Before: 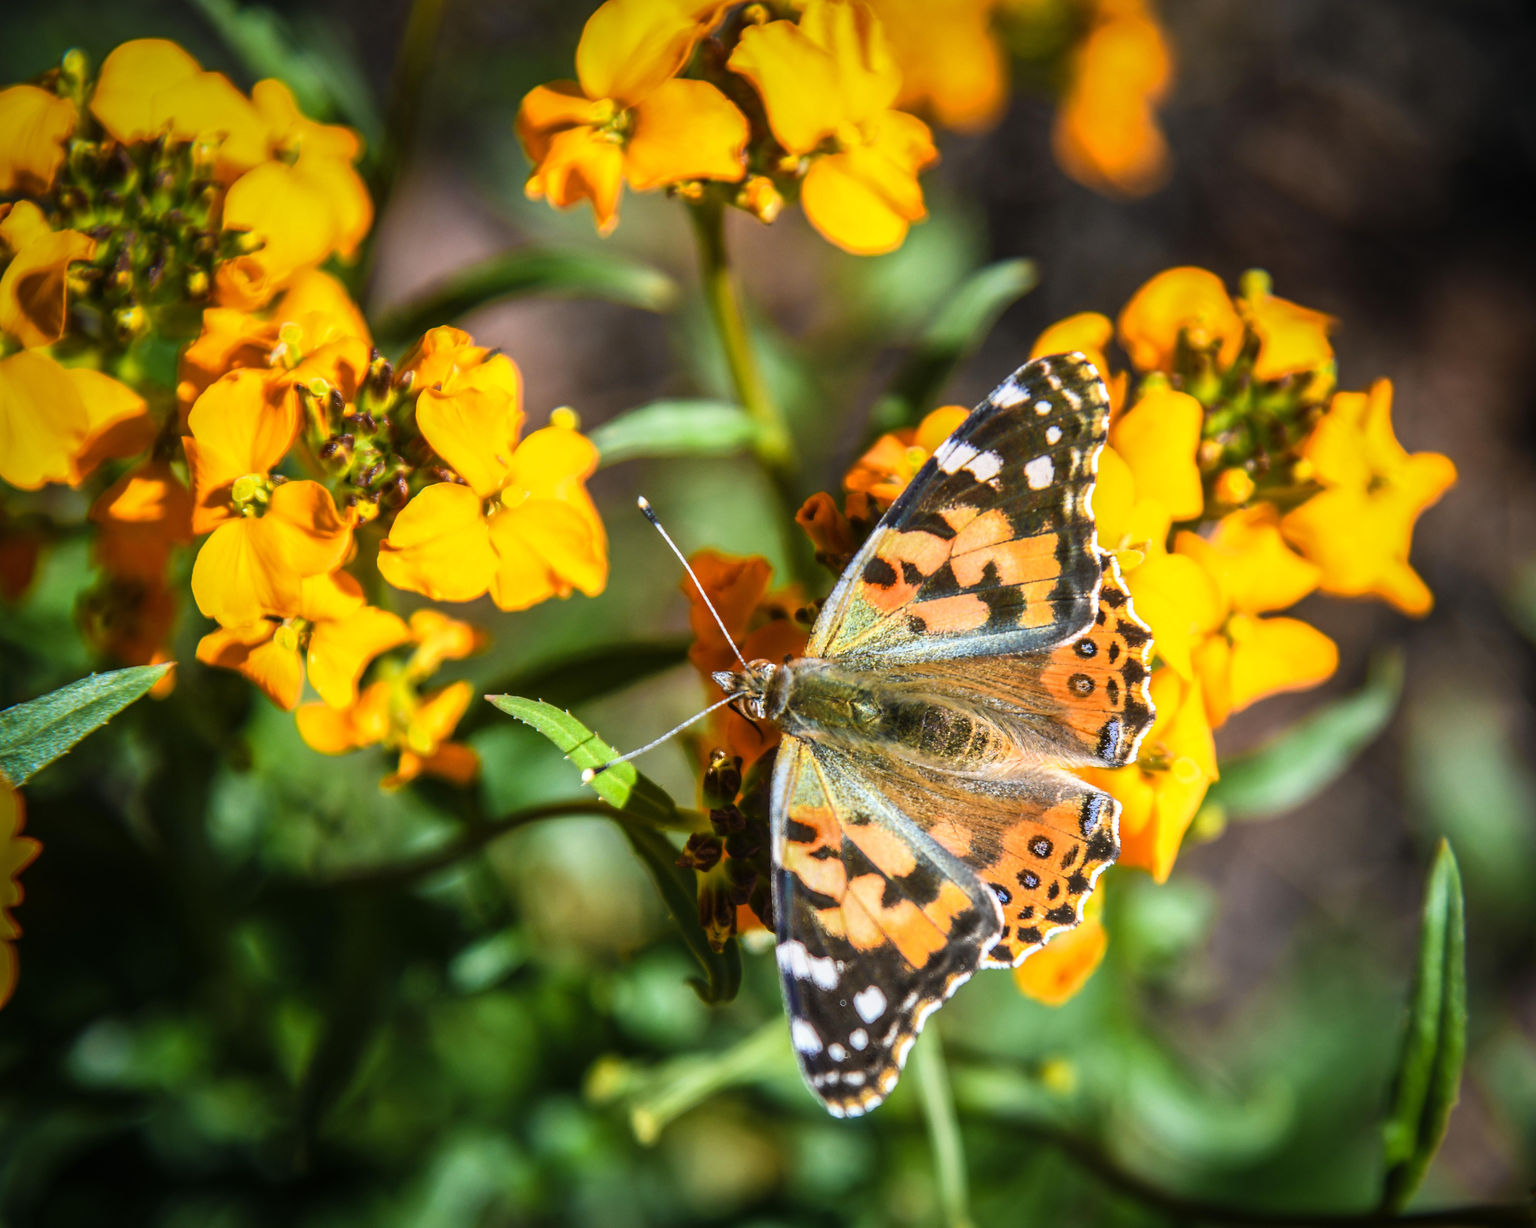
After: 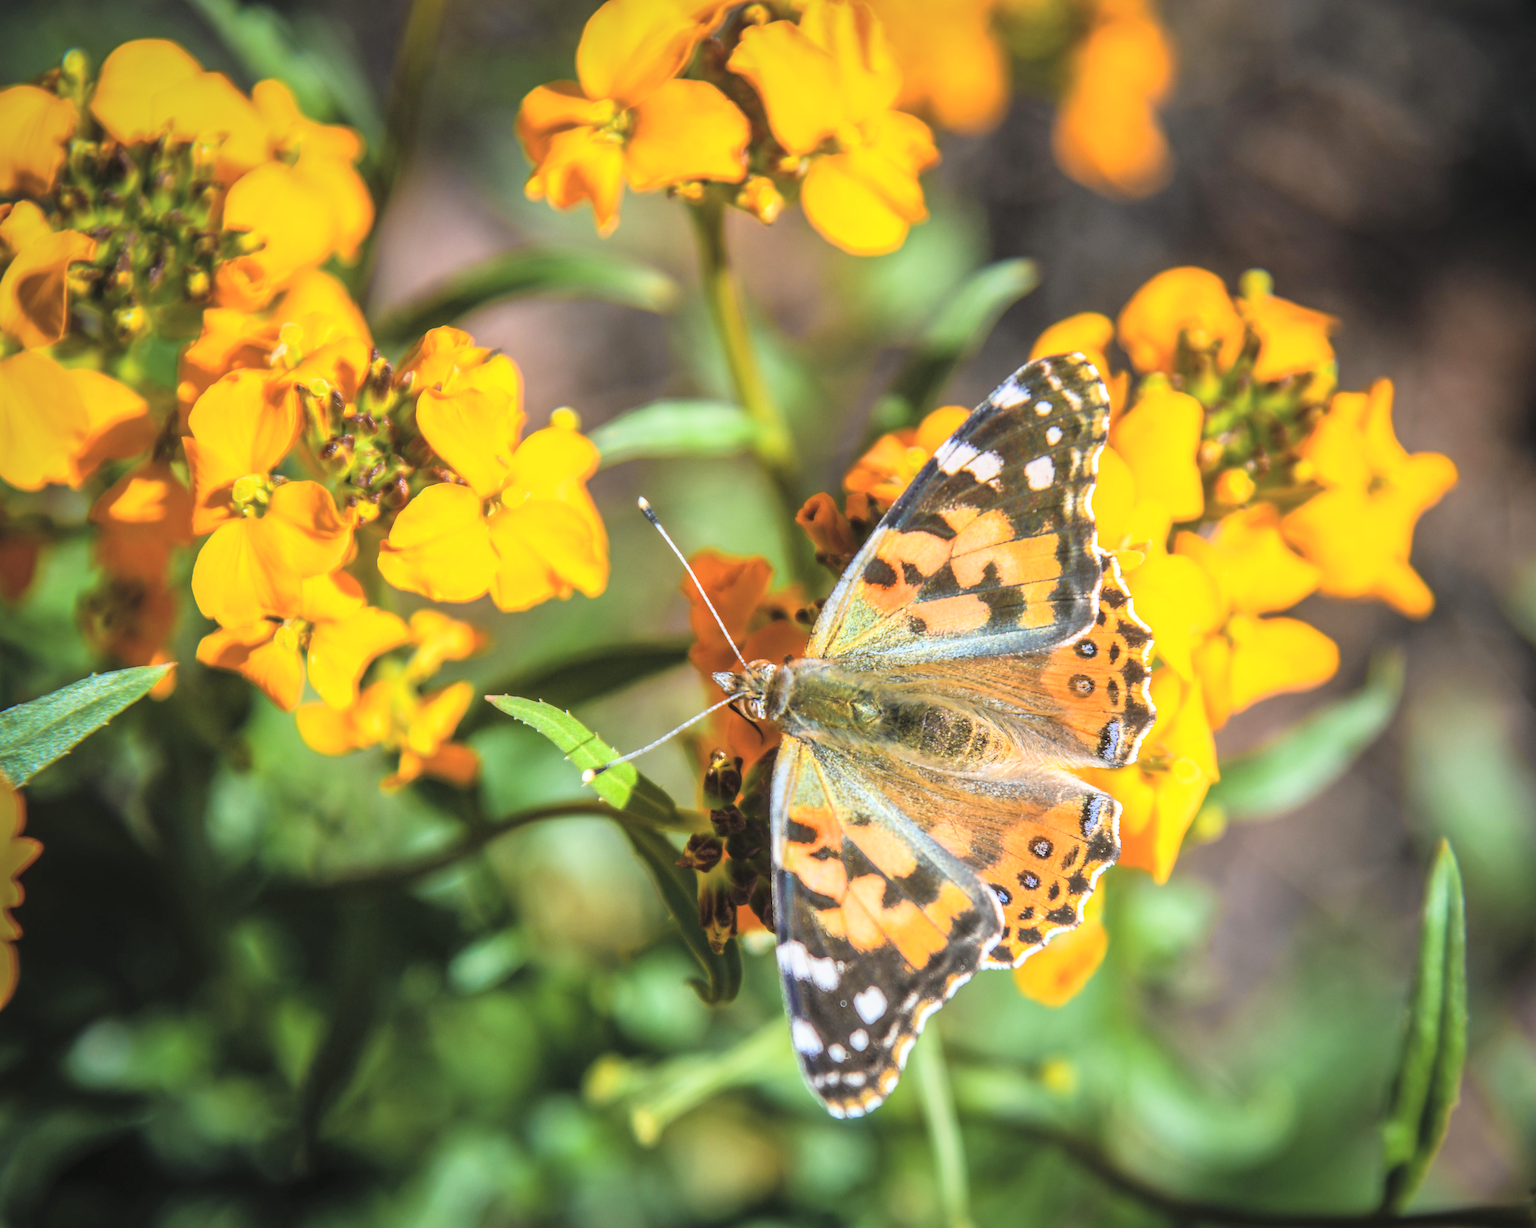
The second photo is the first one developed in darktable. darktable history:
contrast brightness saturation: brightness 0.272
